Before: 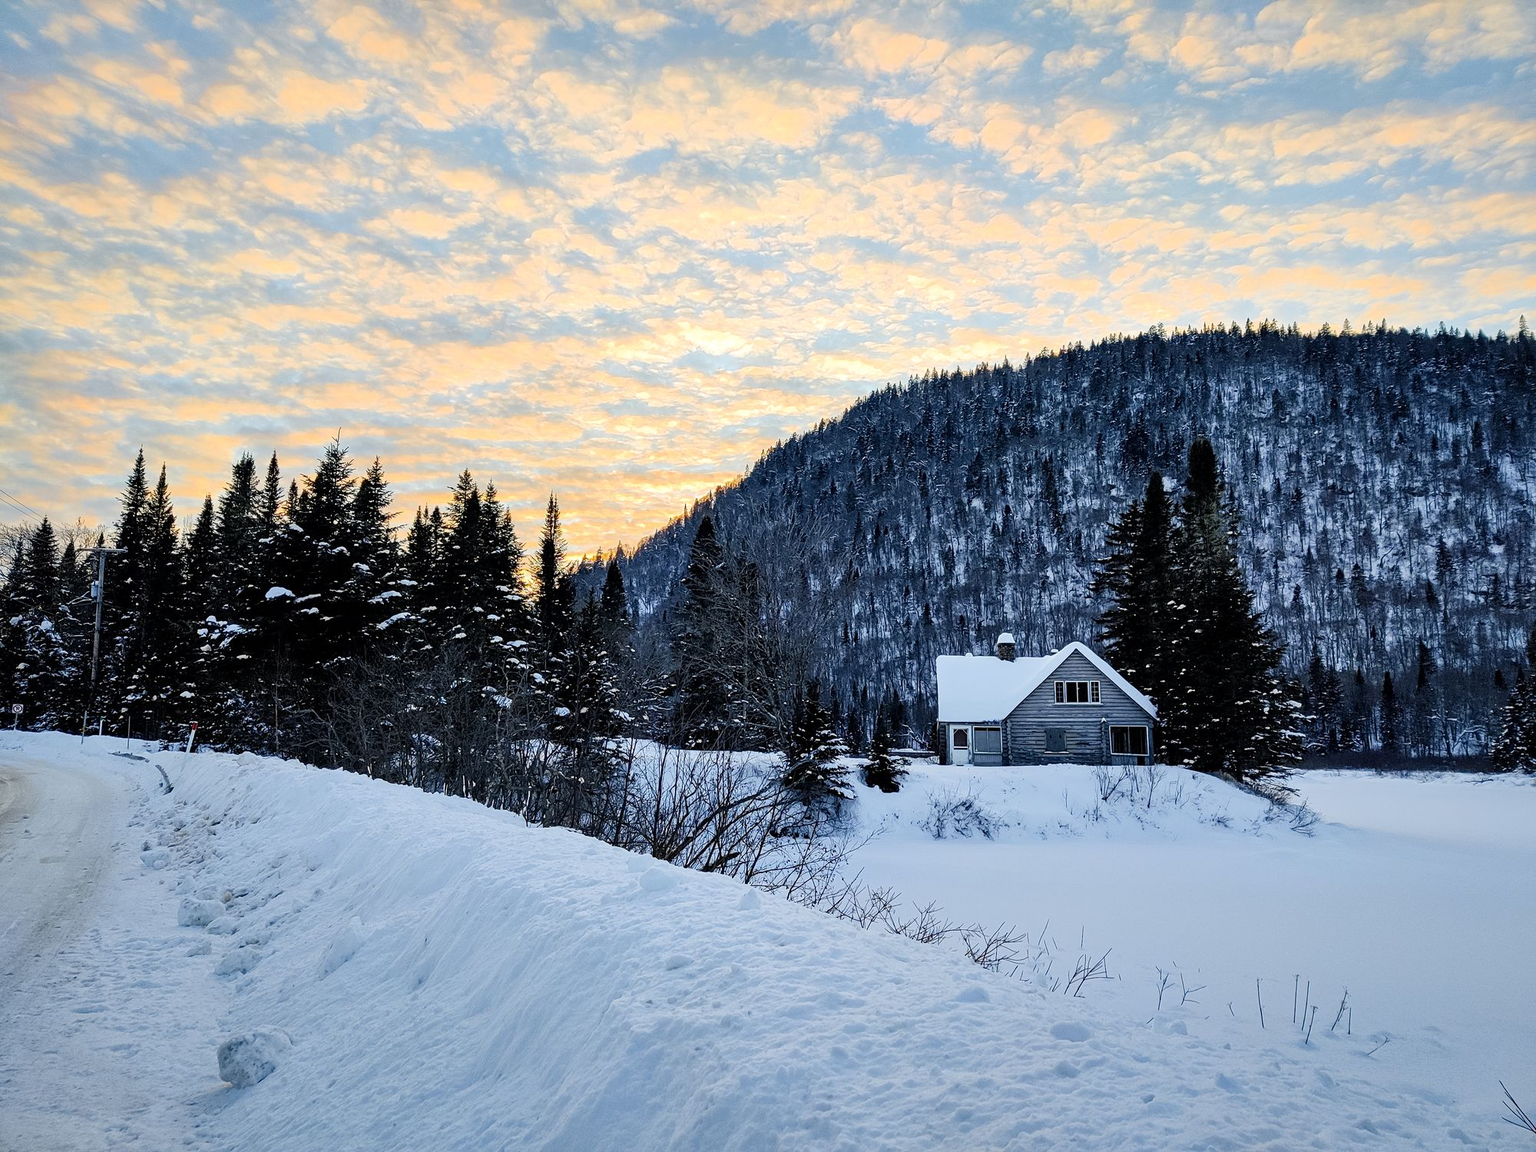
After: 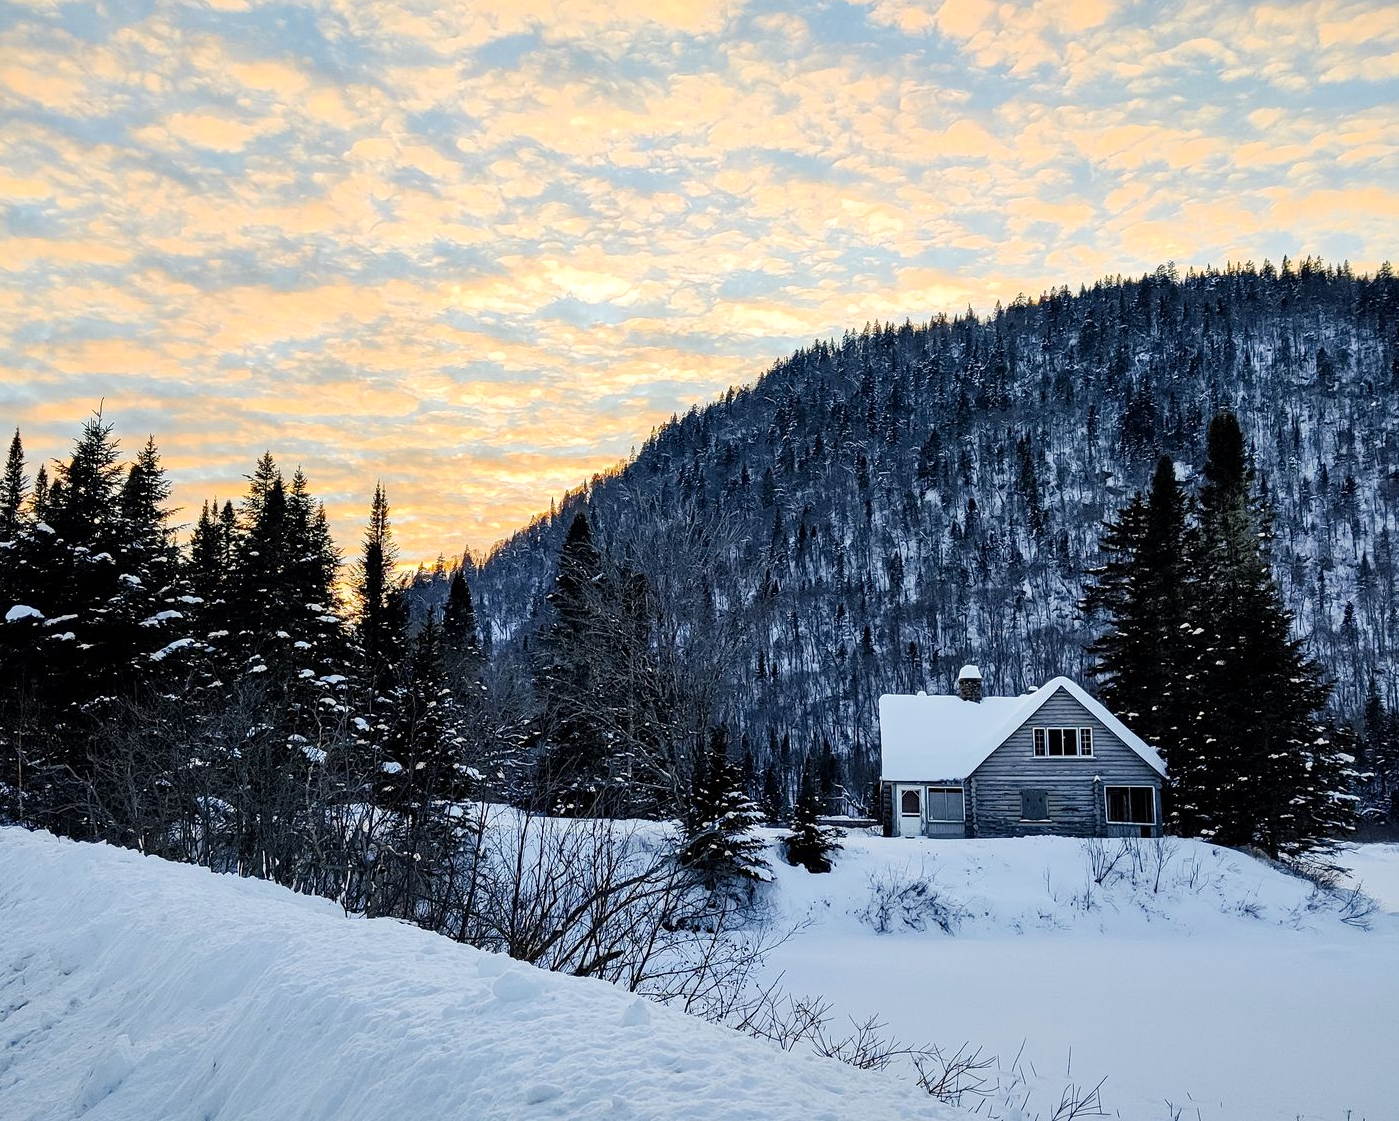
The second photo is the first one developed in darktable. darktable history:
white balance: red 1.009, blue 0.985
crop and rotate: left 17.046%, top 10.659%, right 12.989%, bottom 14.553%
